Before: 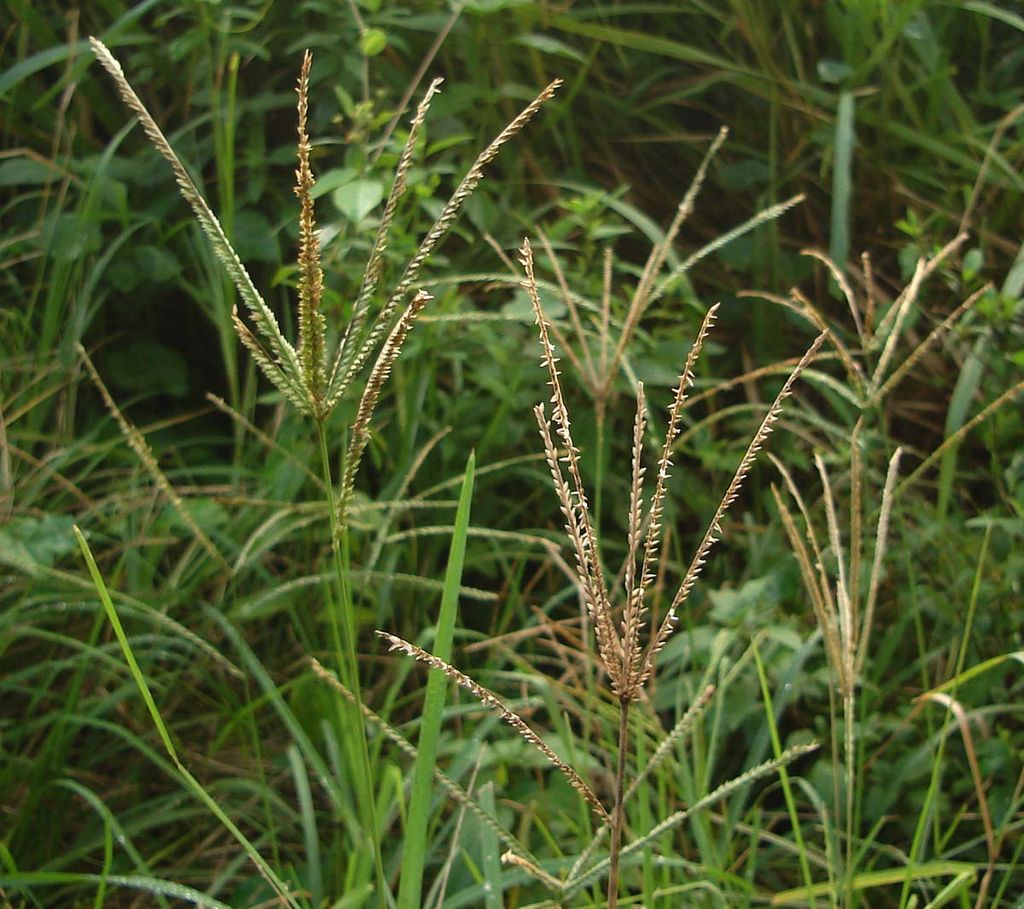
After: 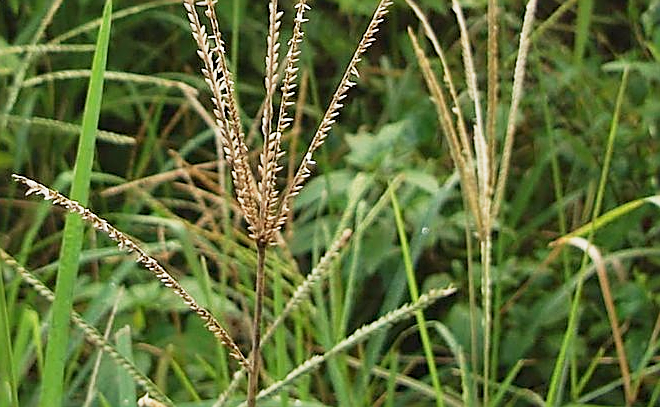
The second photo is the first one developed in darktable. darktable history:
base curve: curves: ch0 [(0, 0) (0.088, 0.125) (0.176, 0.251) (0.354, 0.501) (0.613, 0.749) (1, 0.877)], preserve colors none
crop and rotate: left 35.509%, top 50.238%, bottom 4.934%
shadows and highlights: shadows 43.71, white point adjustment -1.46, soften with gaussian
sharpen: amount 0.901
